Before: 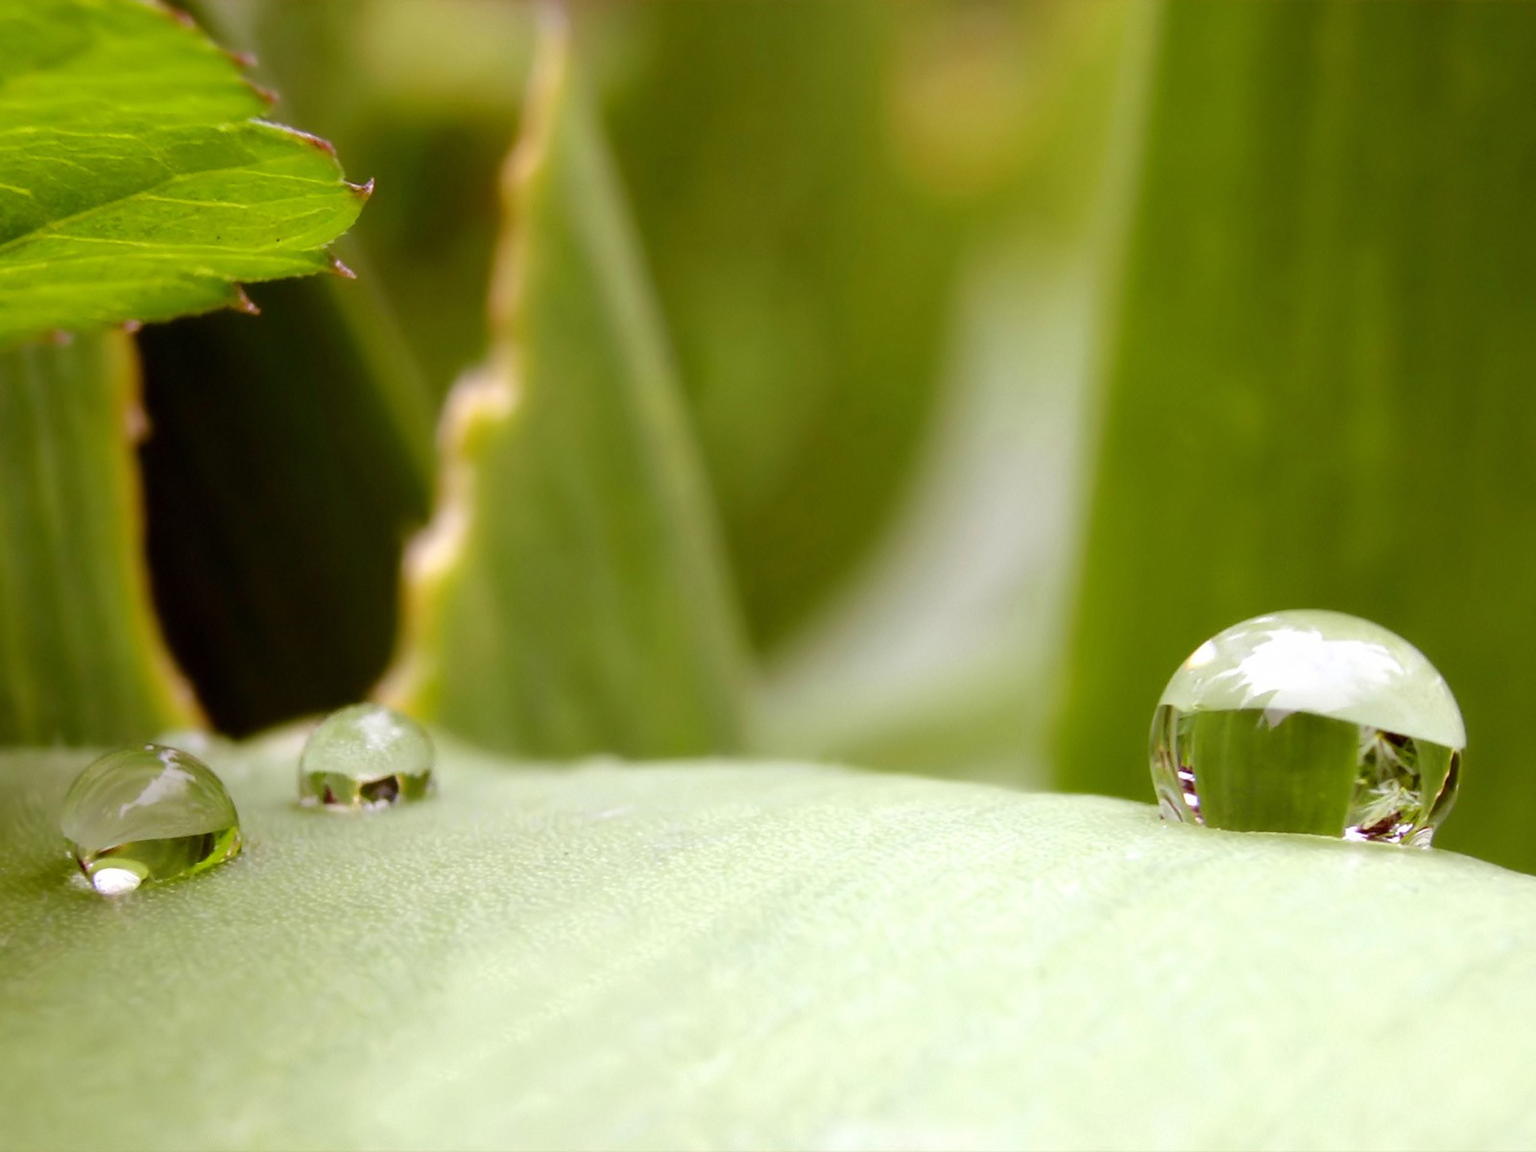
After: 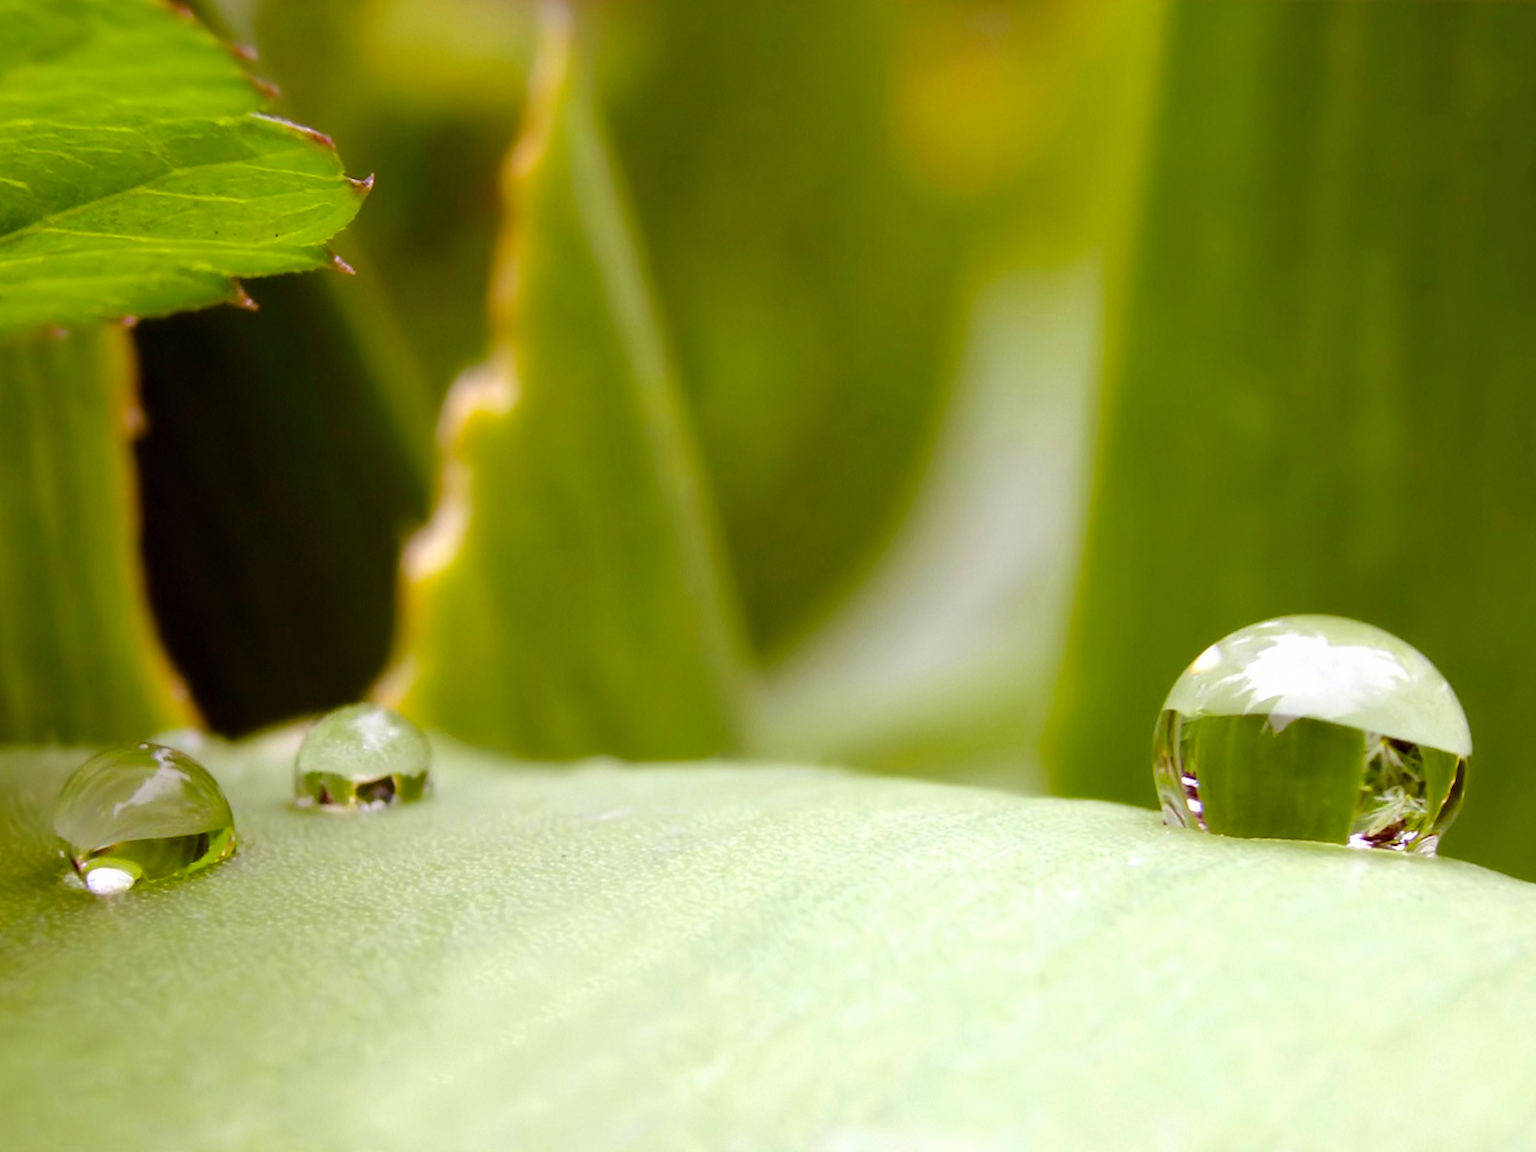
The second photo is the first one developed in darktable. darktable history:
color balance rgb: perceptual saturation grading › global saturation 25.218%
crop and rotate: angle -0.358°
